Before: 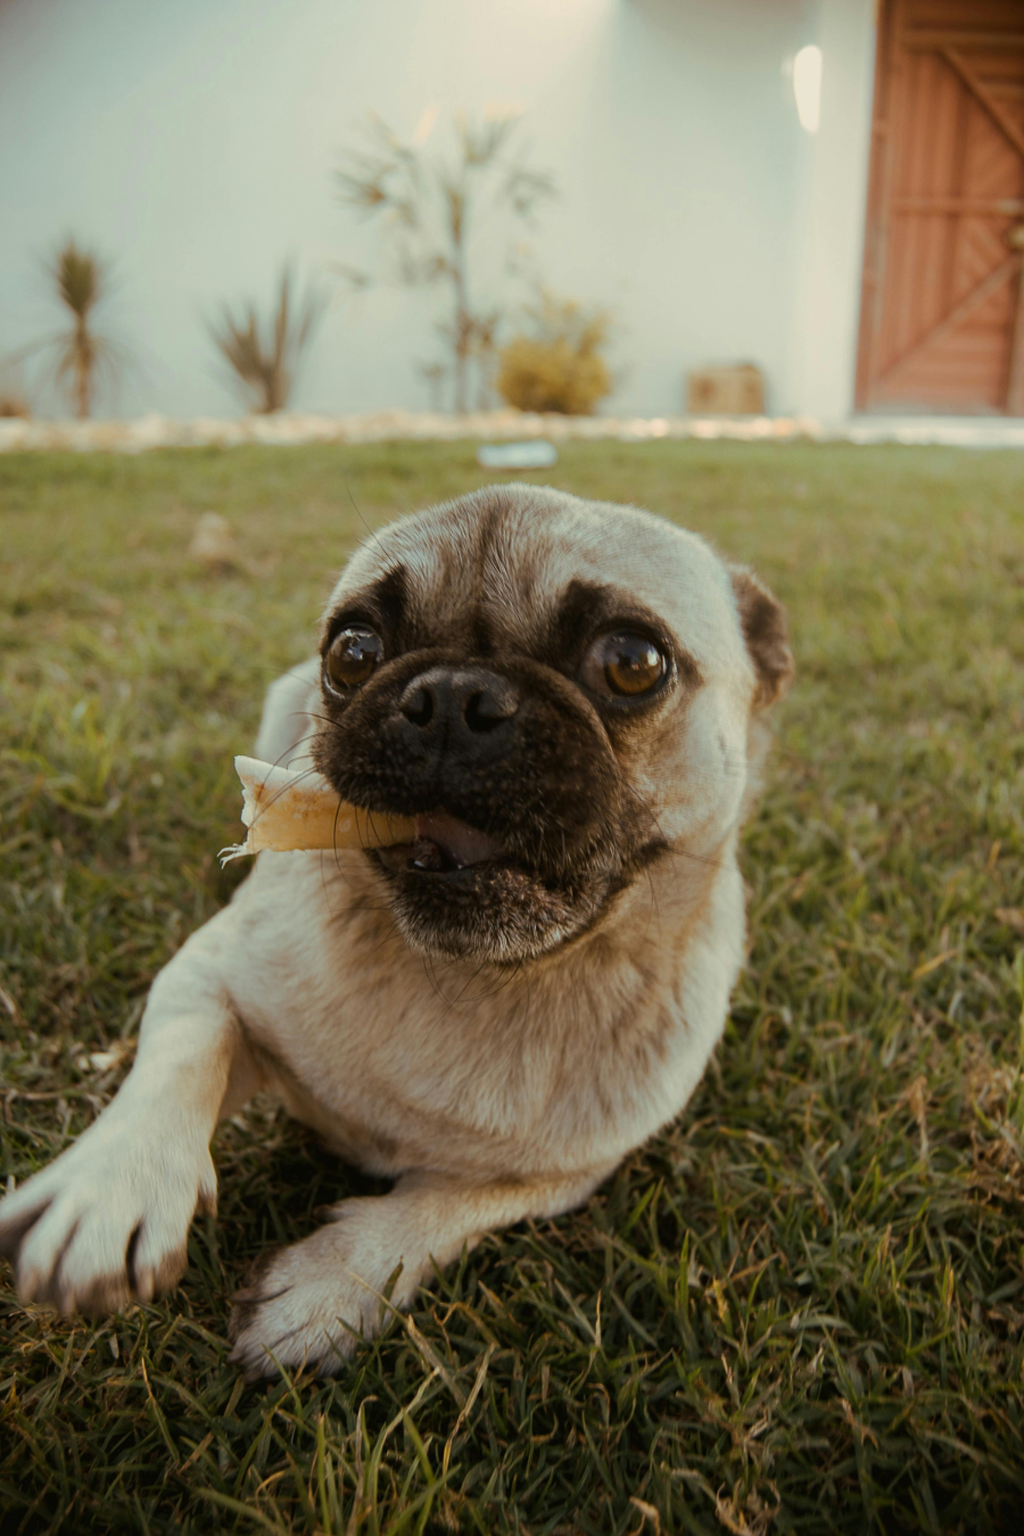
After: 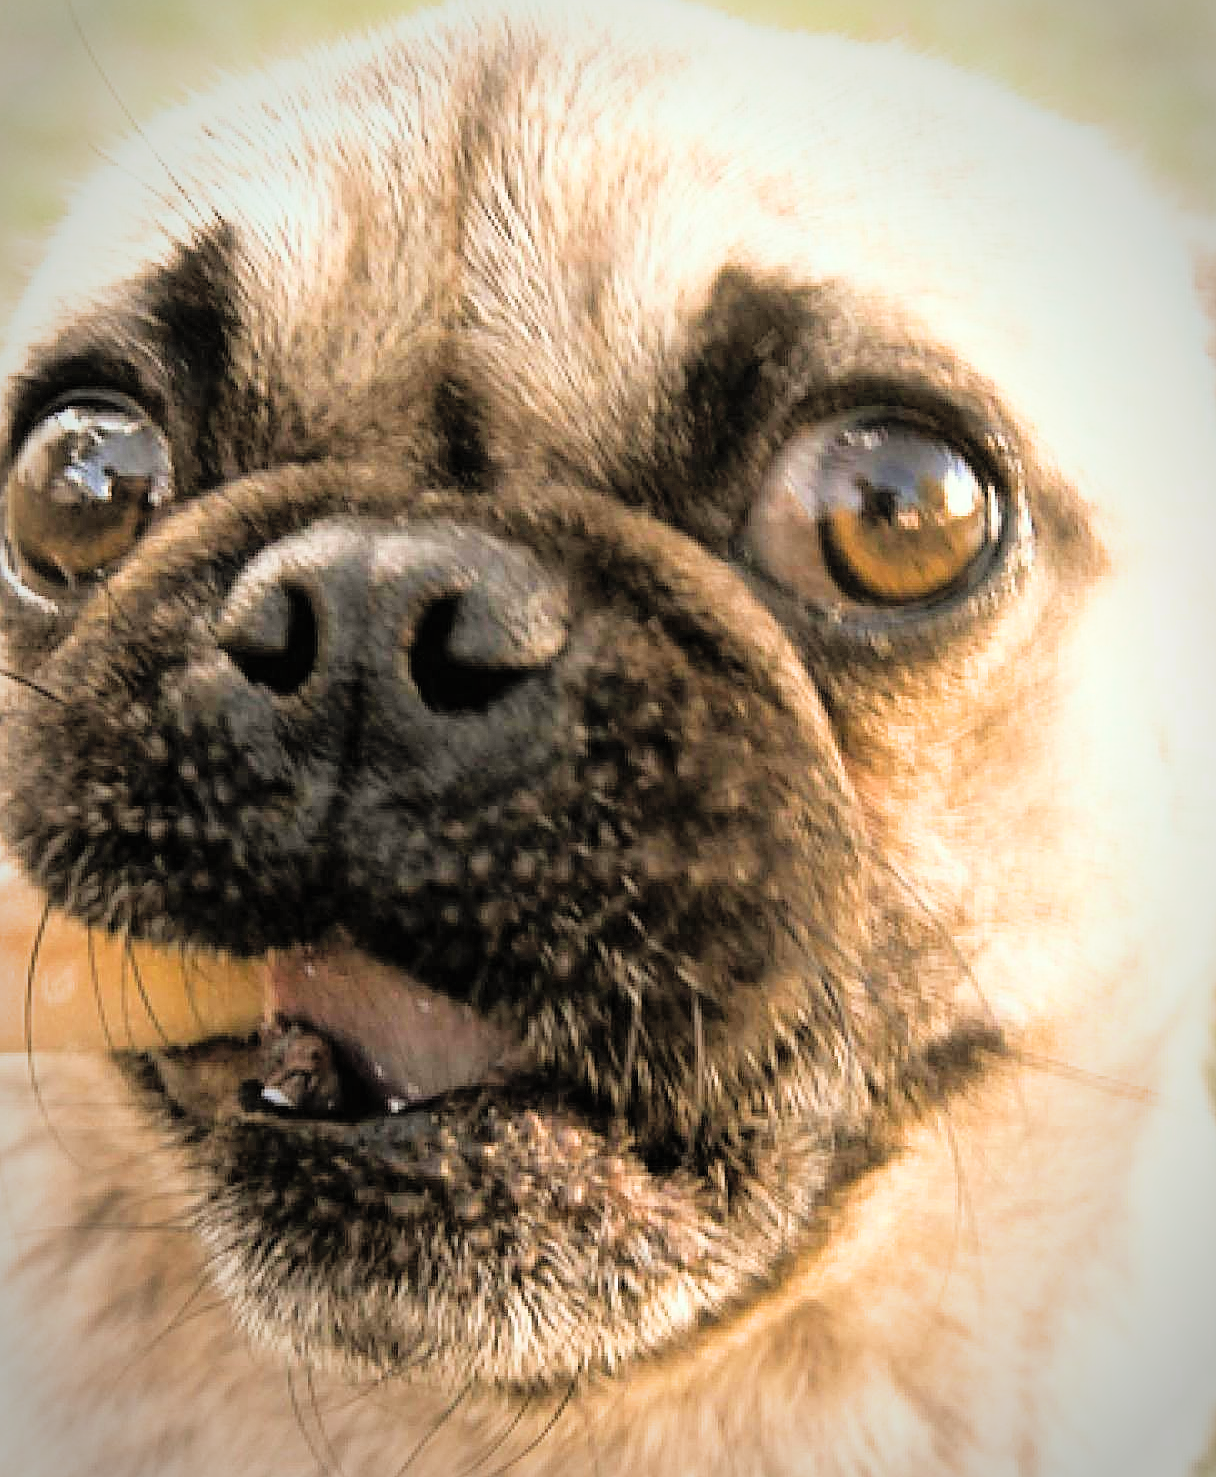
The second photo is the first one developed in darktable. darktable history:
tone equalizer: -8 EV -0.438 EV, -7 EV -0.426 EV, -6 EV -0.312 EV, -5 EV -0.217 EV, -3 EV 0.241 EV, -2 EV 0.33 EV, -1 EV 0.367 EV, +0 EV 0.44 EV
crop: left 31.736%, top 31.888%, right 27.729%, bottom 35.27%
exposure: exposure 1.991 EV, compensate highlight preservation false
sharpen: on, module defaults
filmic rgb: black relative exposure -7.71 EV, white relative exposure 4.46 EV, threshold 3.05 EV, hardness 3.75, latitude 49.93%, contrast 1.101, enable highlight reconstruction true
vignetting: automatic ratio true
contrast brightness saturation: brightness 0.129
